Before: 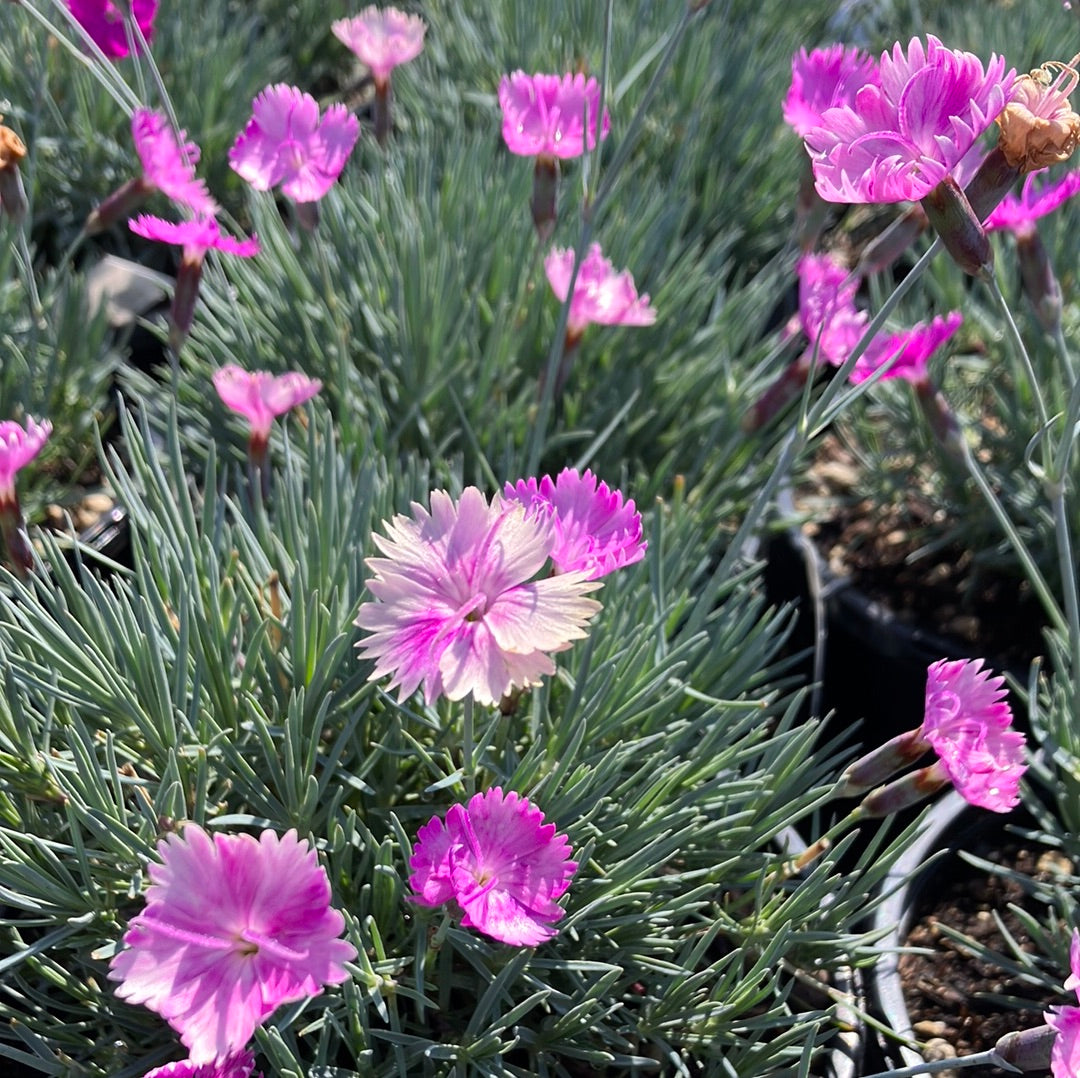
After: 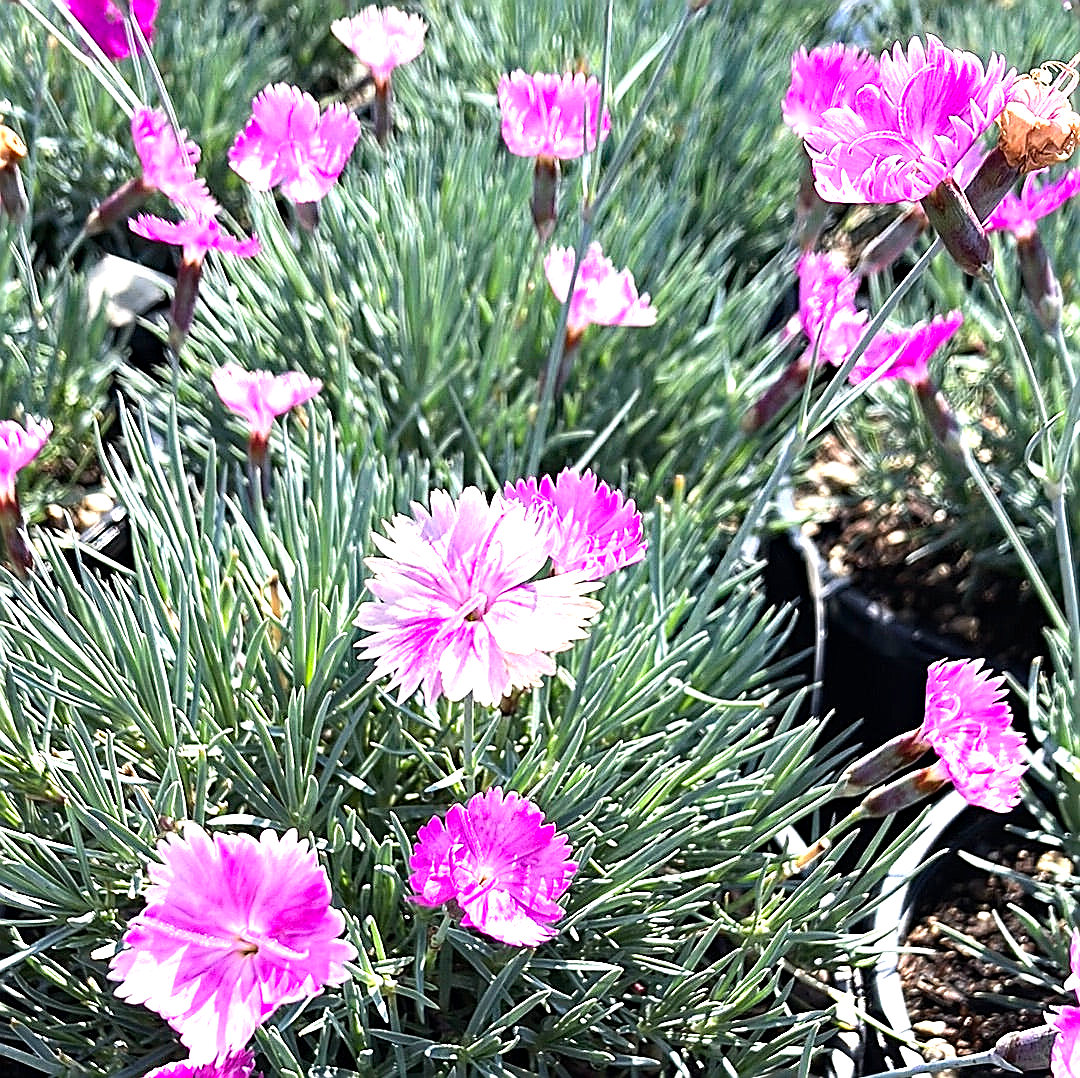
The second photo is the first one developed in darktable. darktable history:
sharpen: radius 1.726, amount 1.31
exposure: black level correction 0, exposure 1.095 EV, compensate highlight preservation false
haze removal: compatibility mode true, adaptive false
tone equalizer: -8 EV -0.426 EV, -7 EV -0.377 EV, -6 EV -0.334 EV, -5 EV -0.21 EV, -3 EV 0.194 EV, -2 EV 0.34 EV, -1 EV 0.396 EV, +0 EV 0.393 EV, edges refinement/feathering 500, mask exposure compensation -1.57 EV, preserve details no
